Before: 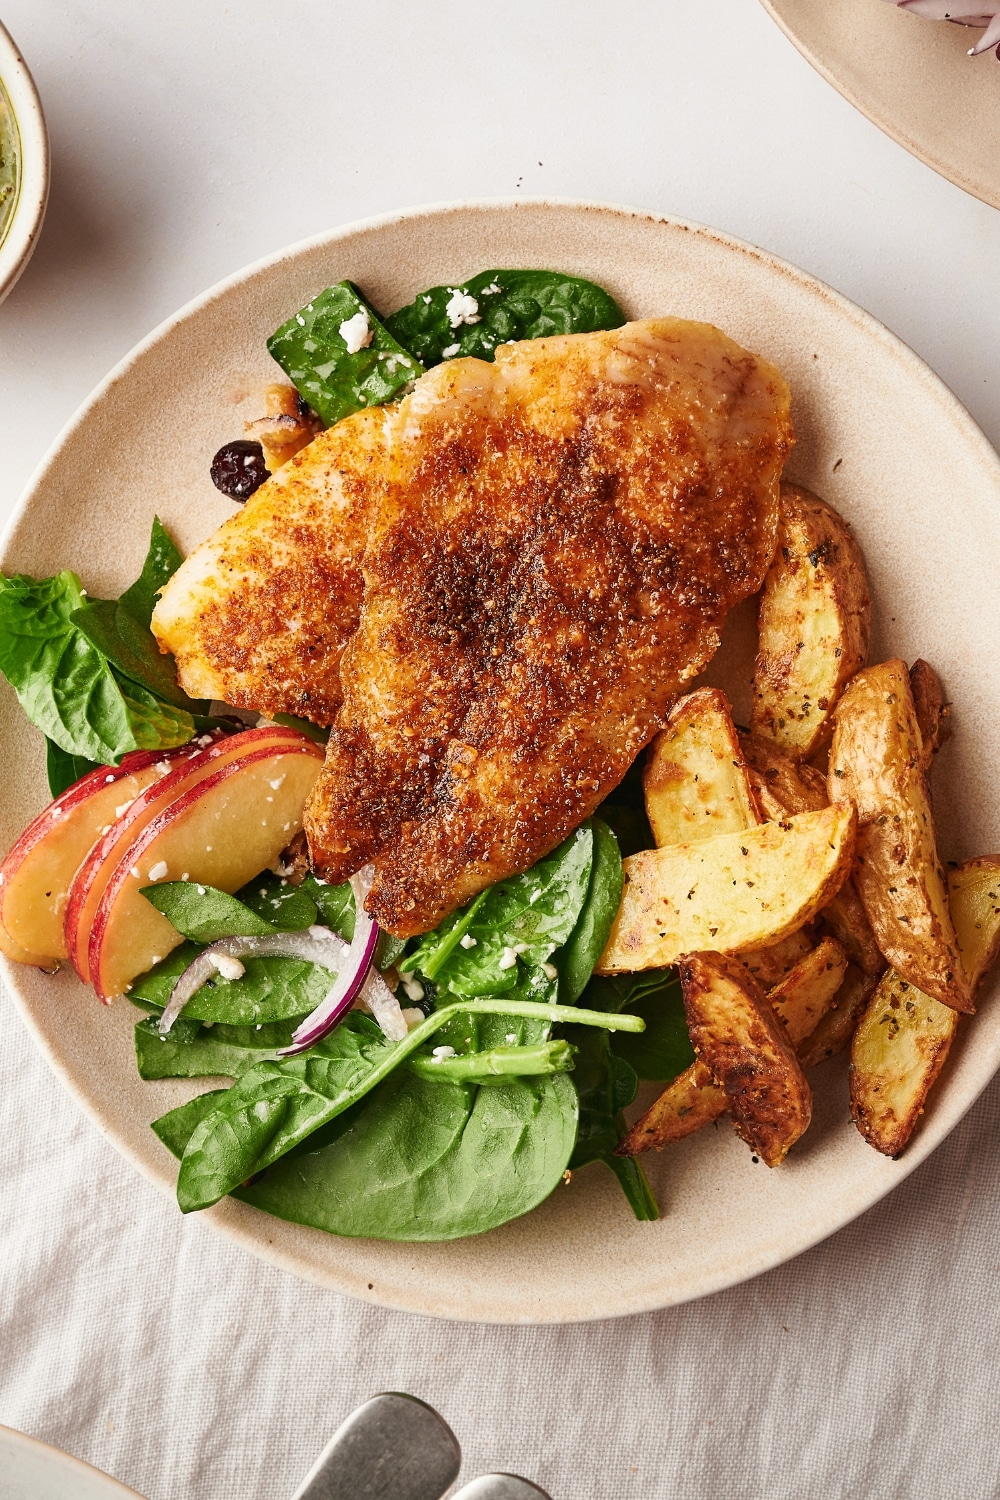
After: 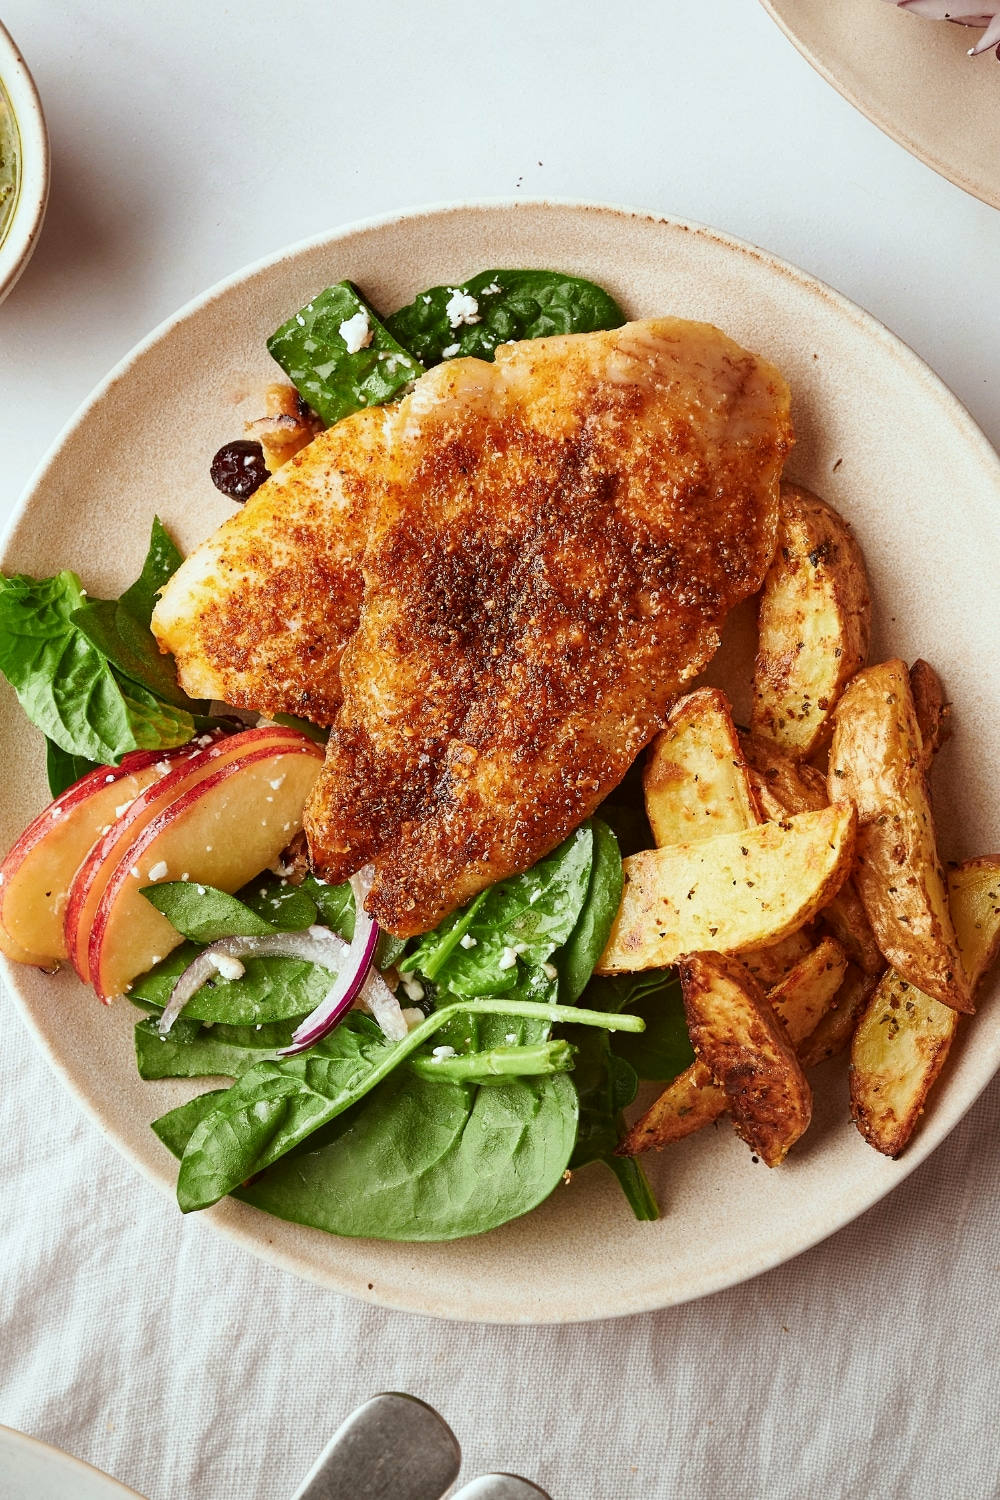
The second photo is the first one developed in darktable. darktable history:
color correction: highlights a* -4.91, highlights b* -4.55, shadows a* 4.1, shadows b* 4.26
